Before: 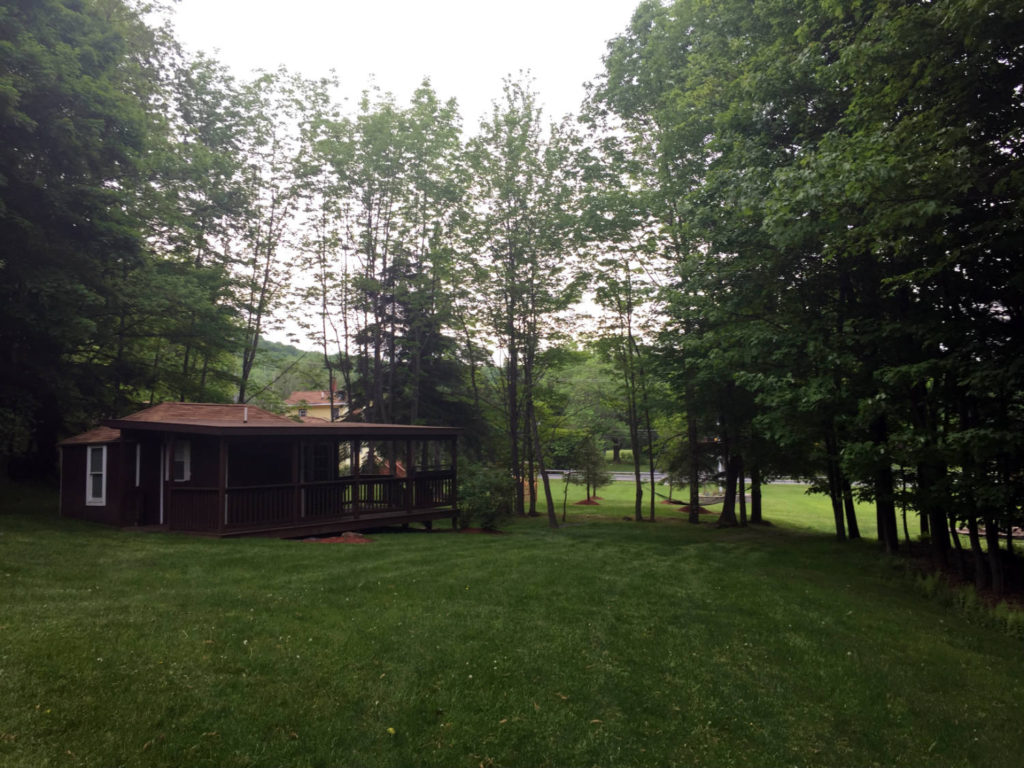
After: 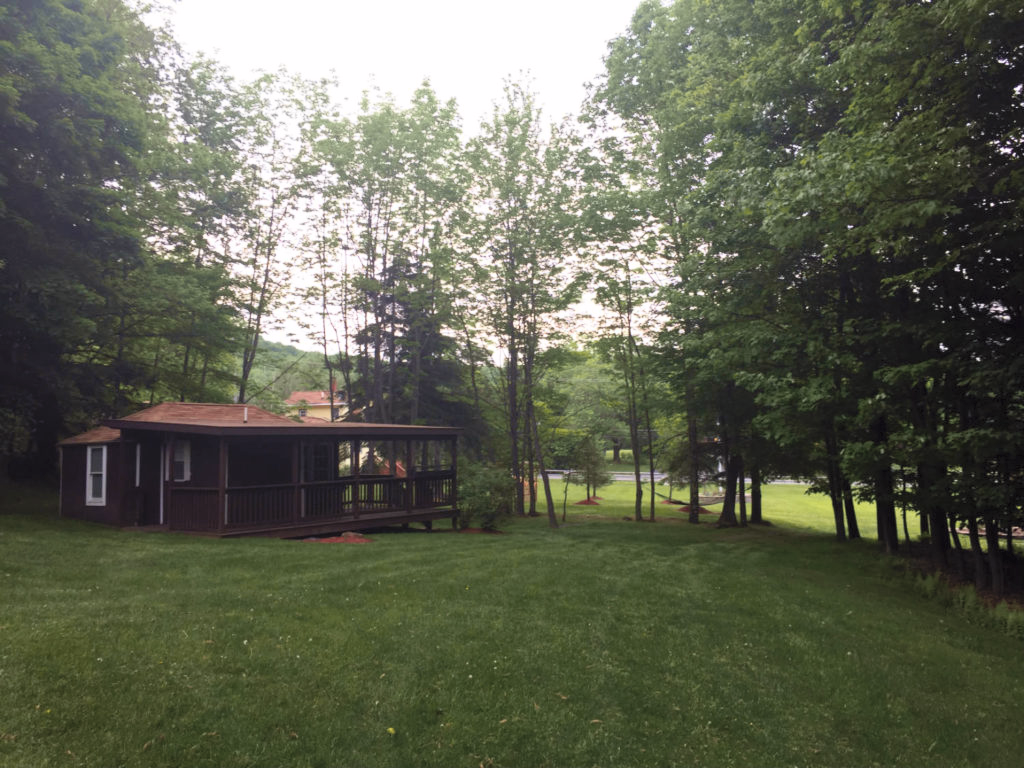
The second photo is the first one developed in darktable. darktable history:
tone curve: curves: ch0 [(0, 0.024) (0.119, 0.146) (0.474, 0.464) (0.718, 0.721) (0.817, 0.839) (1, 0.998)]; ch1 [(0, 0) (0.377, 0.416) (0.439, 0.451) (0.477, 0.477) (0.501, 0.504) (0.538, 0.544) (0.58, 0.602) (0.664, 0.676) (0.783, 0.804) (1, 1)]; ch2 [(0, 0) (0.38, 0.405) (0.463, 0.456) (0.498, 0.497) (0.524, 0.535) (0.578, 0.576) (0.648, 0.665) (1, 1)], color space Lab, independent channels, preserve colors none
contrast brightness saturation: contrast 0.14, brightness 0.21
